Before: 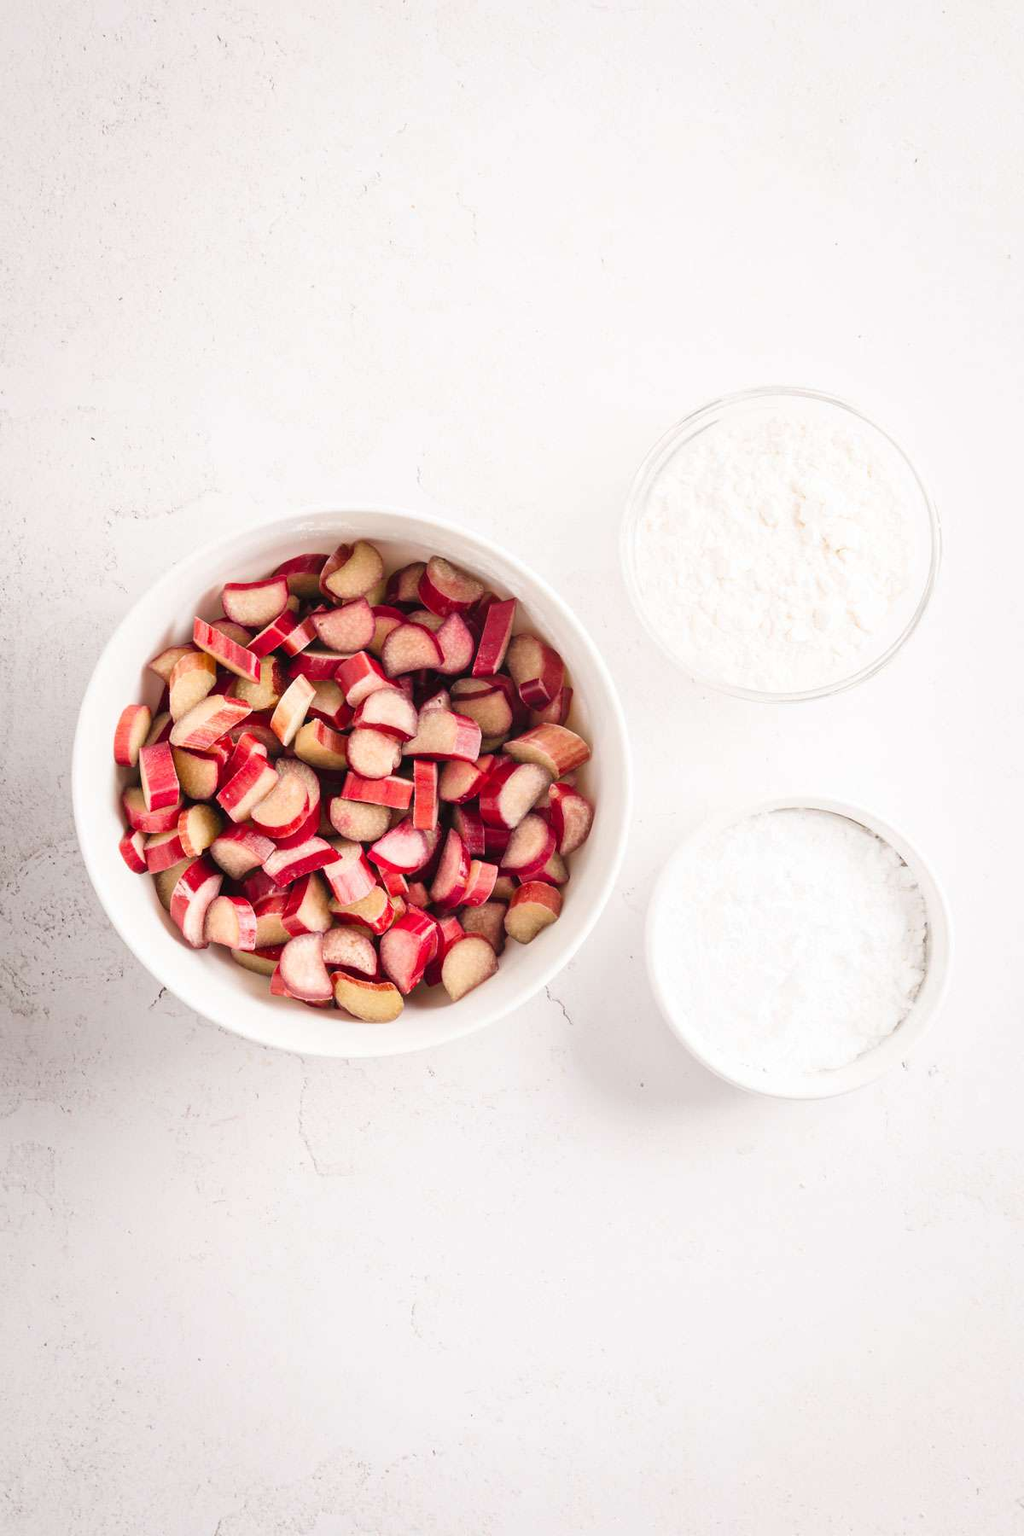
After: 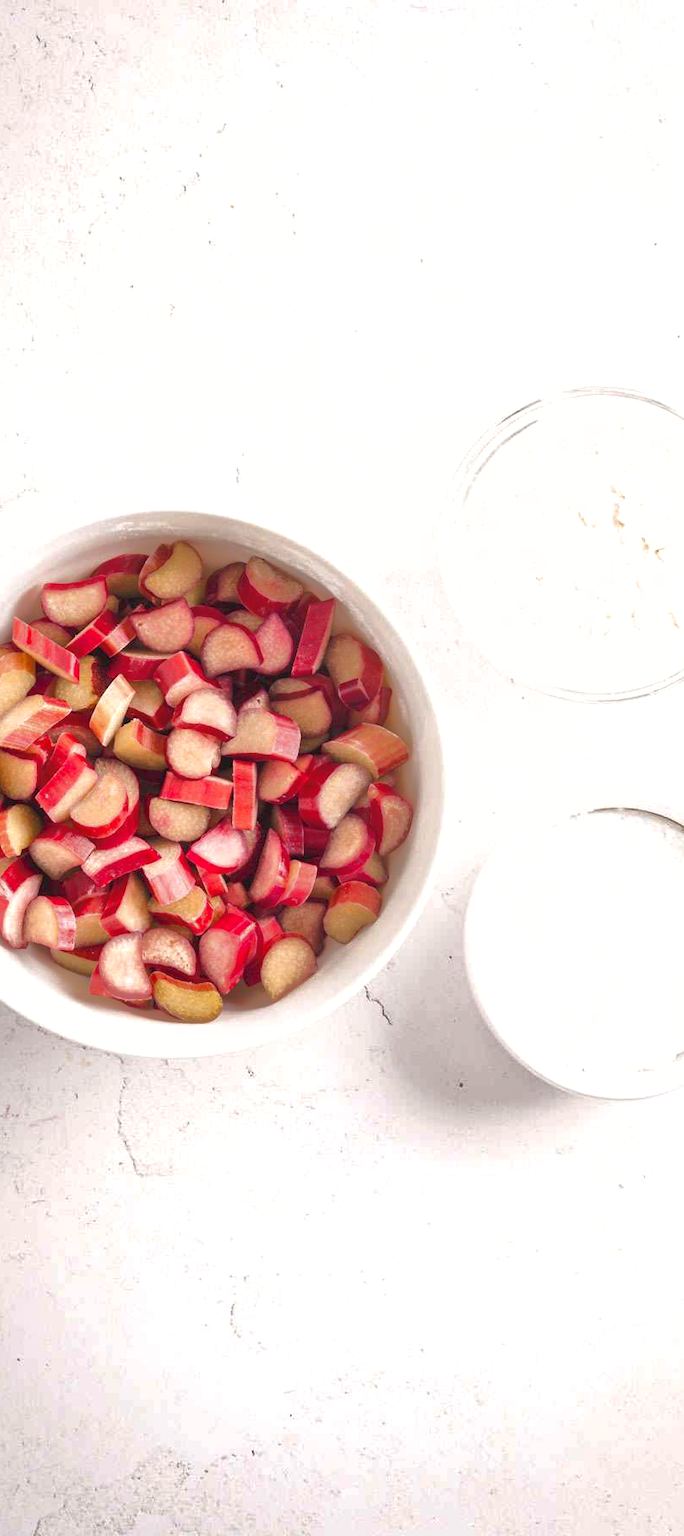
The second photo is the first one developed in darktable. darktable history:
crop and rotate: left 17.732%, right 15.423%
shadows and highlights: shadows 60, highlights -60
exposure: exposure 0.191 EV, compensate highlight preservation false
